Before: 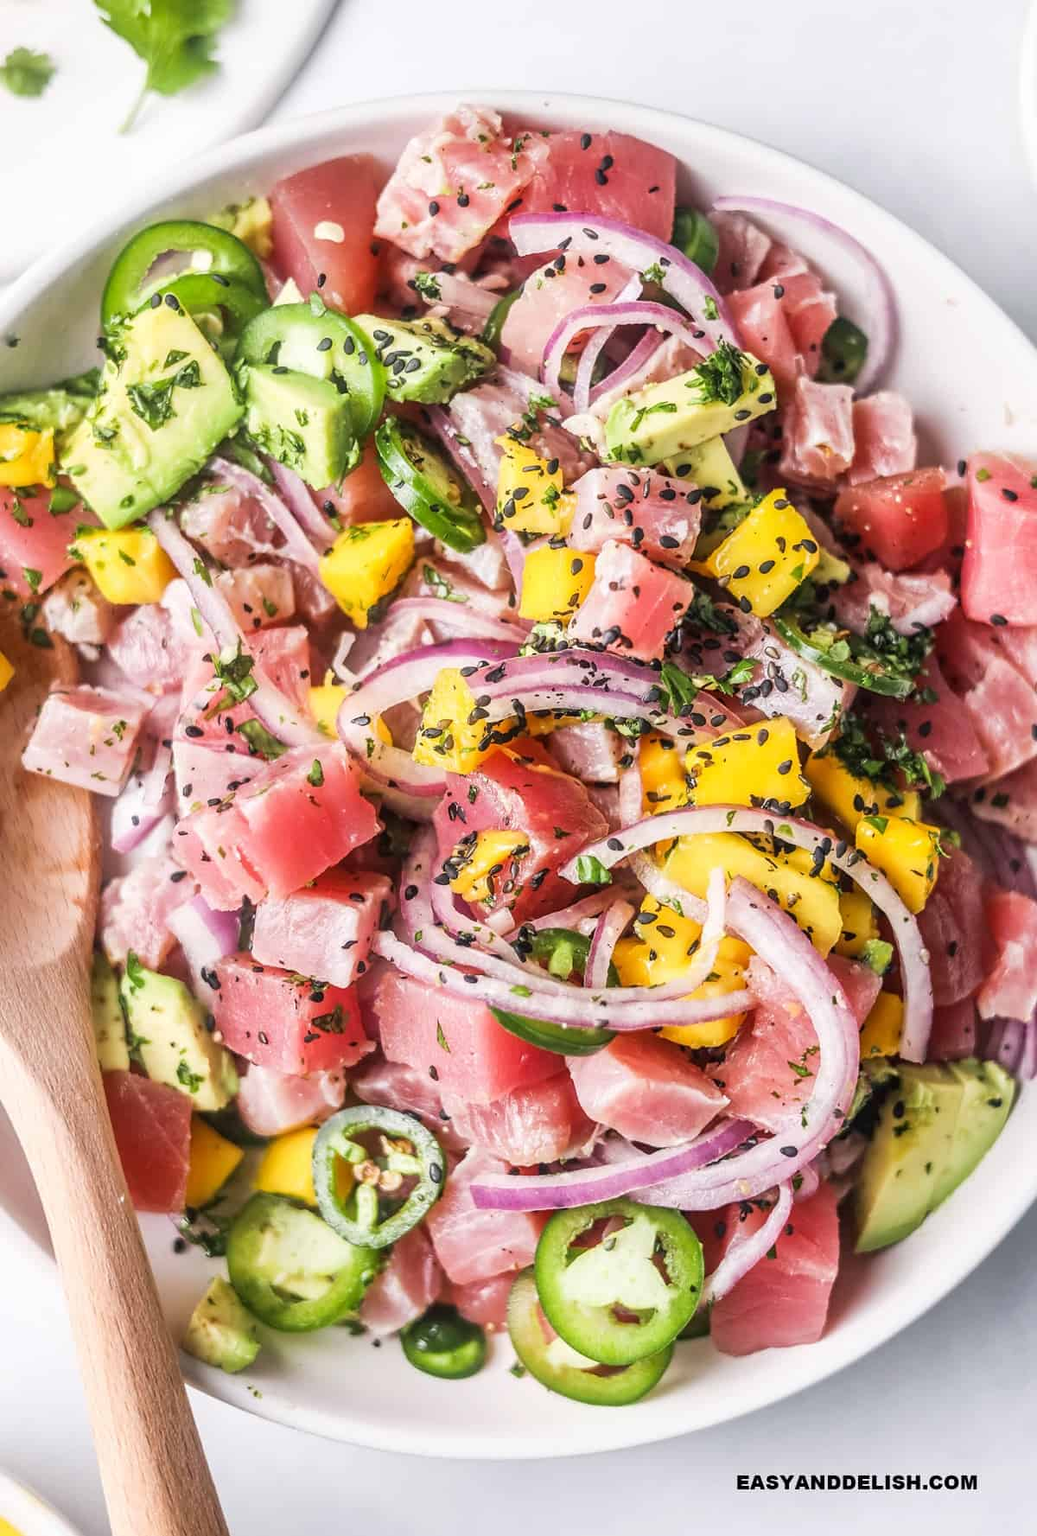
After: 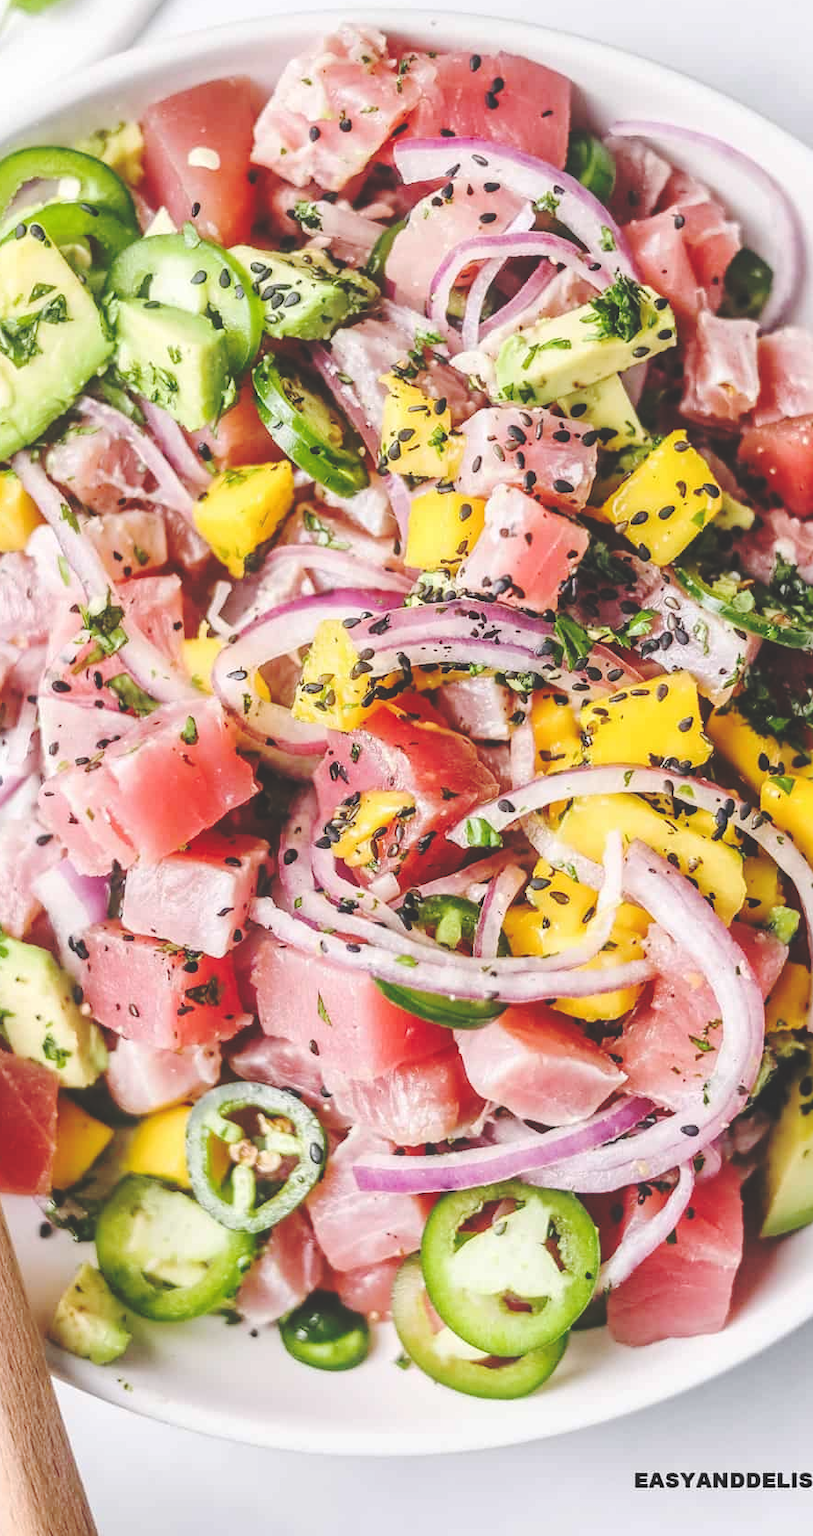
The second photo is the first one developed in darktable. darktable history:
crop and rotate: left 13.182%, top 5.367%, right 12.589%
base curve: curves: ch0 [(0, 0.024) (0.055, 0.065) (0.121, 0.166) (0.236, 0.319) (0.693, 0.726) (1, 1)], preserve colors none
